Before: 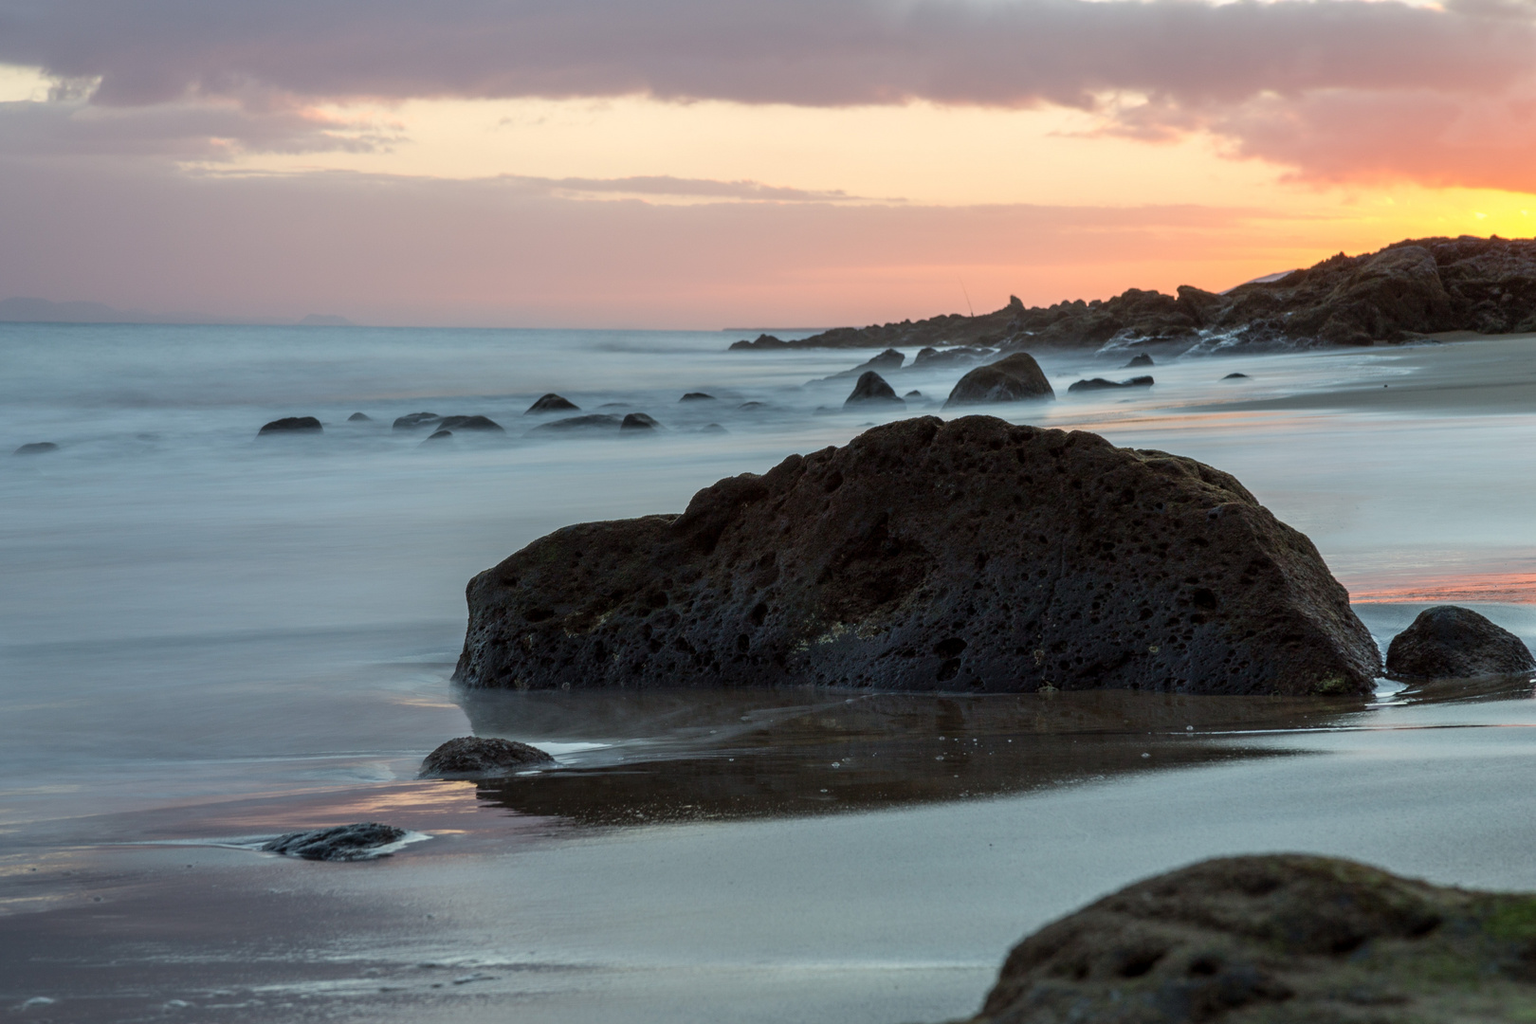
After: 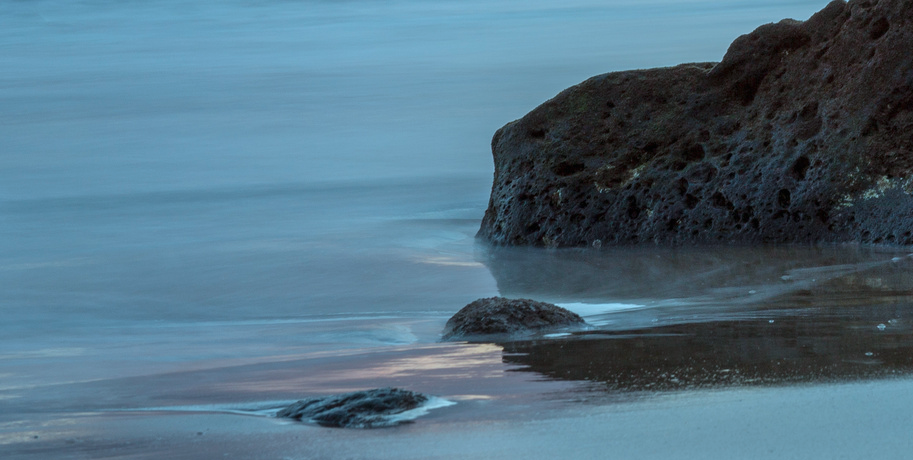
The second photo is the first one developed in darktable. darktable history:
exposure: black level correction 0, exposure 0.5 EV, compensate highlight preservation false
contrast brightness saturation: saturation -0.04
crop: top 44.483%, right 43.593%, bottom 12.892%
tone equalizer: -8 EV 0.25 EV, -7 EV 0.417 EV, -6 EV 0.417 EV, -5 EV 0.25 EV, -3 EV -0.25 EV, -2 EV -0.417 EV, -1 EV -0.417 EV, +0 EV -0.25 EV, edges refinement/feathering 500, mask exposure compensation -1.57 EV, preserve details guided filter
bloom: size 5%, threshold 95%, strength 15%
color correction: highlights a* -10.69, highlights b* -19.19
